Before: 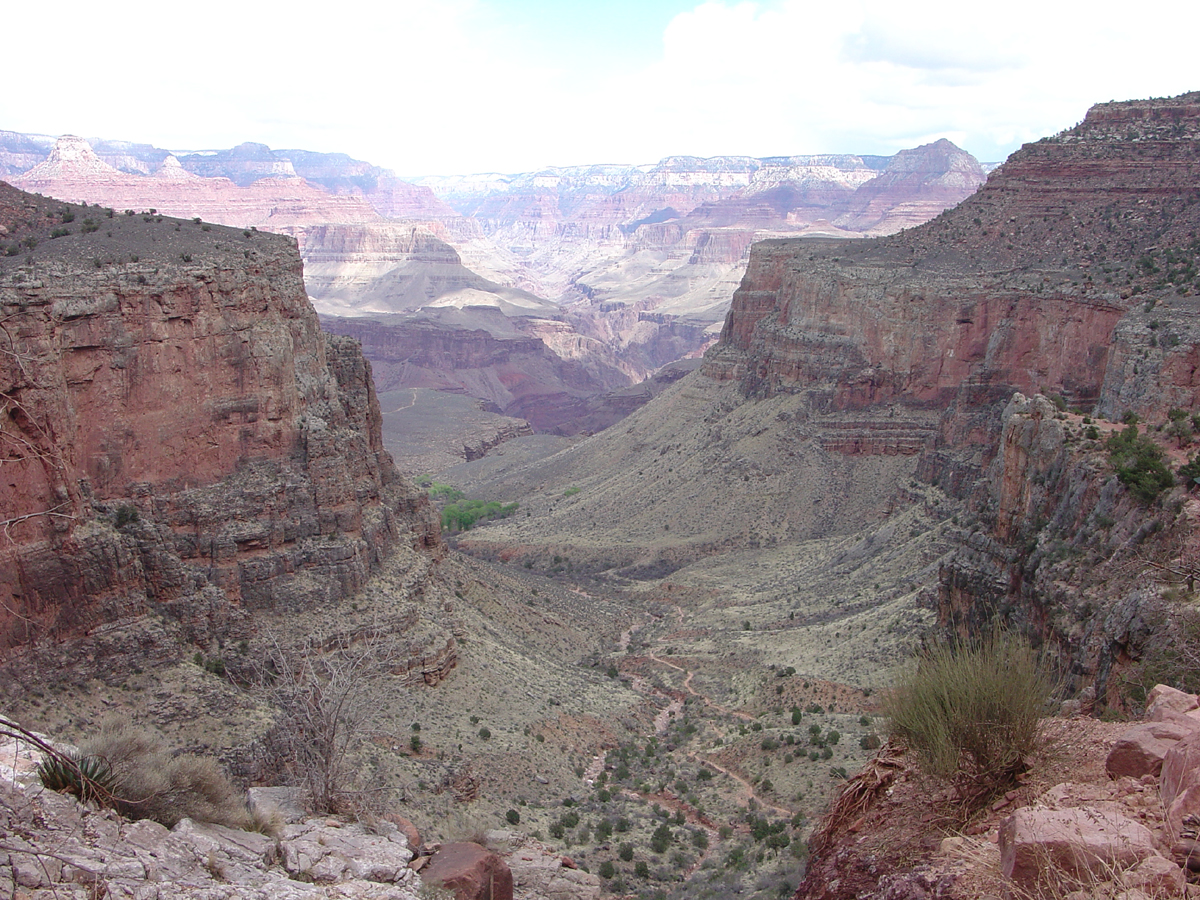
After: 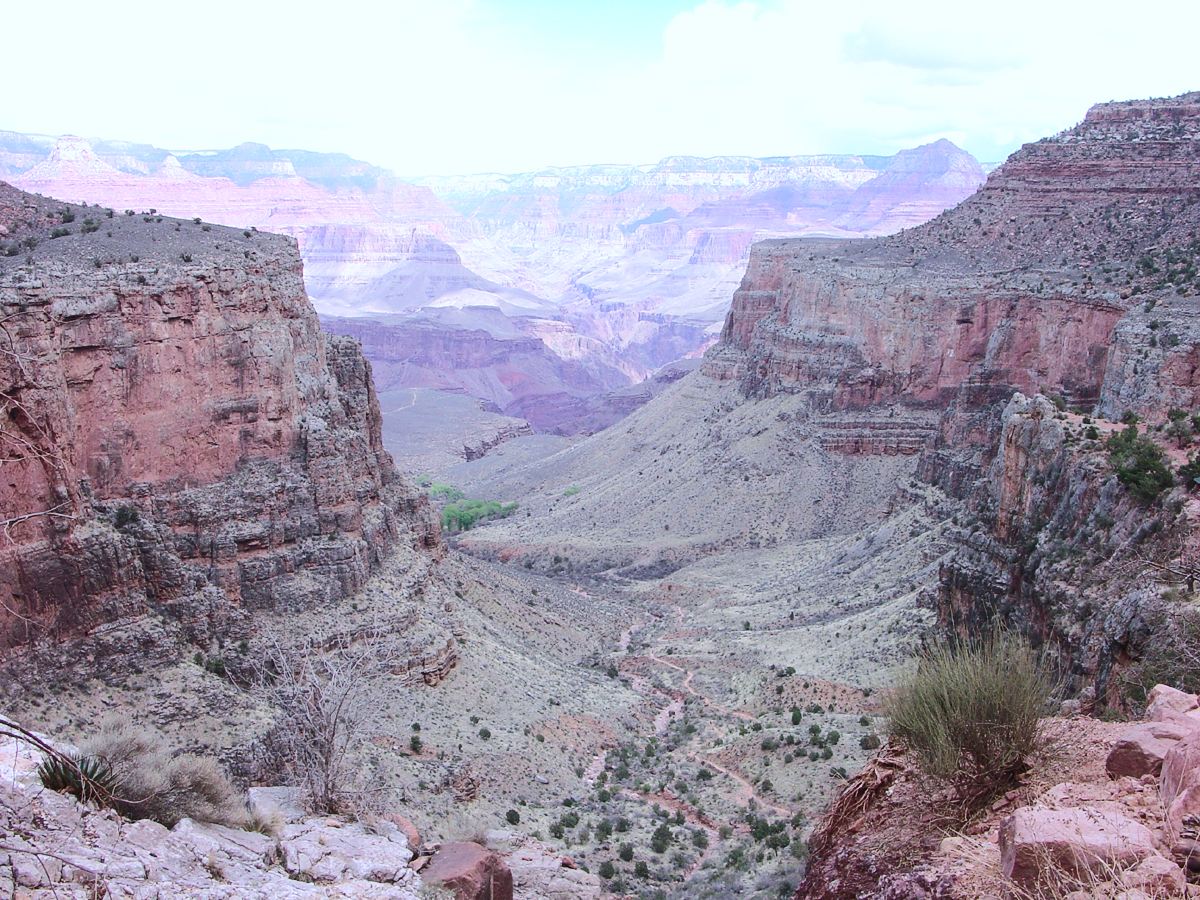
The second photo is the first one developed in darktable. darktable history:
rgb curve: curves: ch0 [(0, 0) (0.284, 0.292) (0.505, 0.644) (1, 1)]; ch1 [(0, 0) (0.284, 0.292) (0.505, 0.644) (1, 1)]; ch2 [(0, 0) (0.284, 0.292) (0.505, 0.644) (1, 1)], compensate middle gray true
color calibration: illuminant as shot in camera, x 0.37, y 0.382, temperature 4313.32 K
